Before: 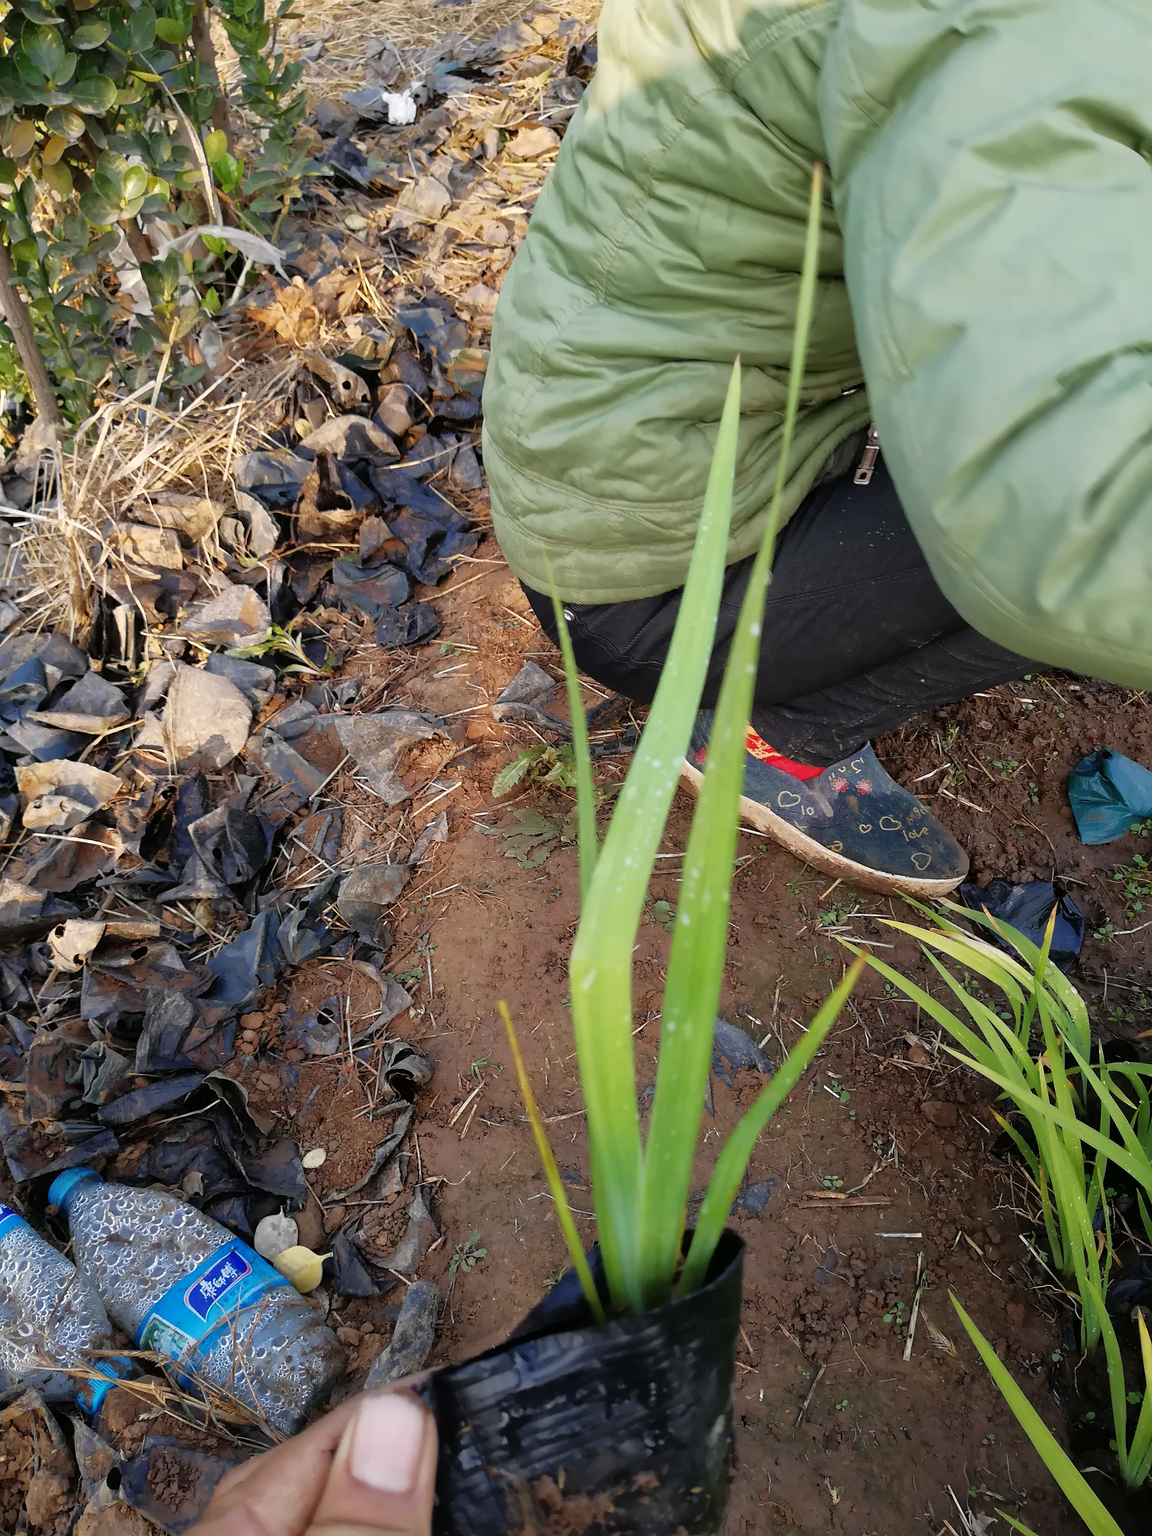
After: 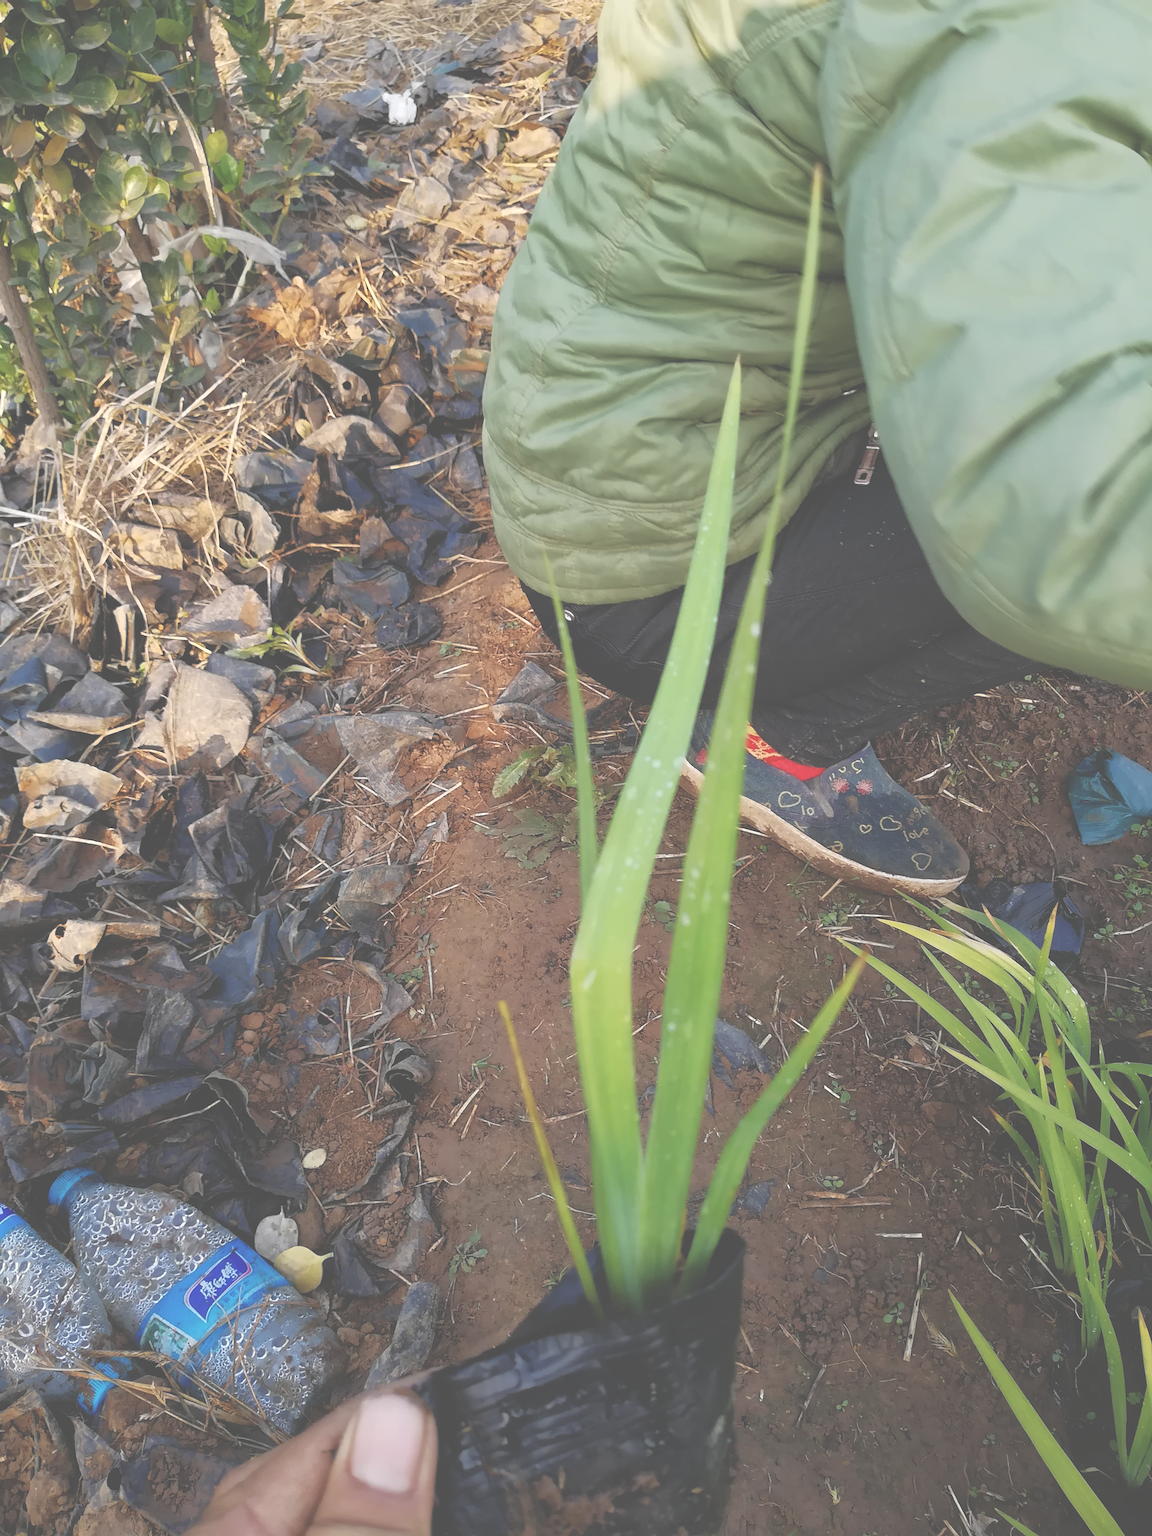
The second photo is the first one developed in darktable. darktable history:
exposure: black level correction -0.087, compensate highlight preservation false
